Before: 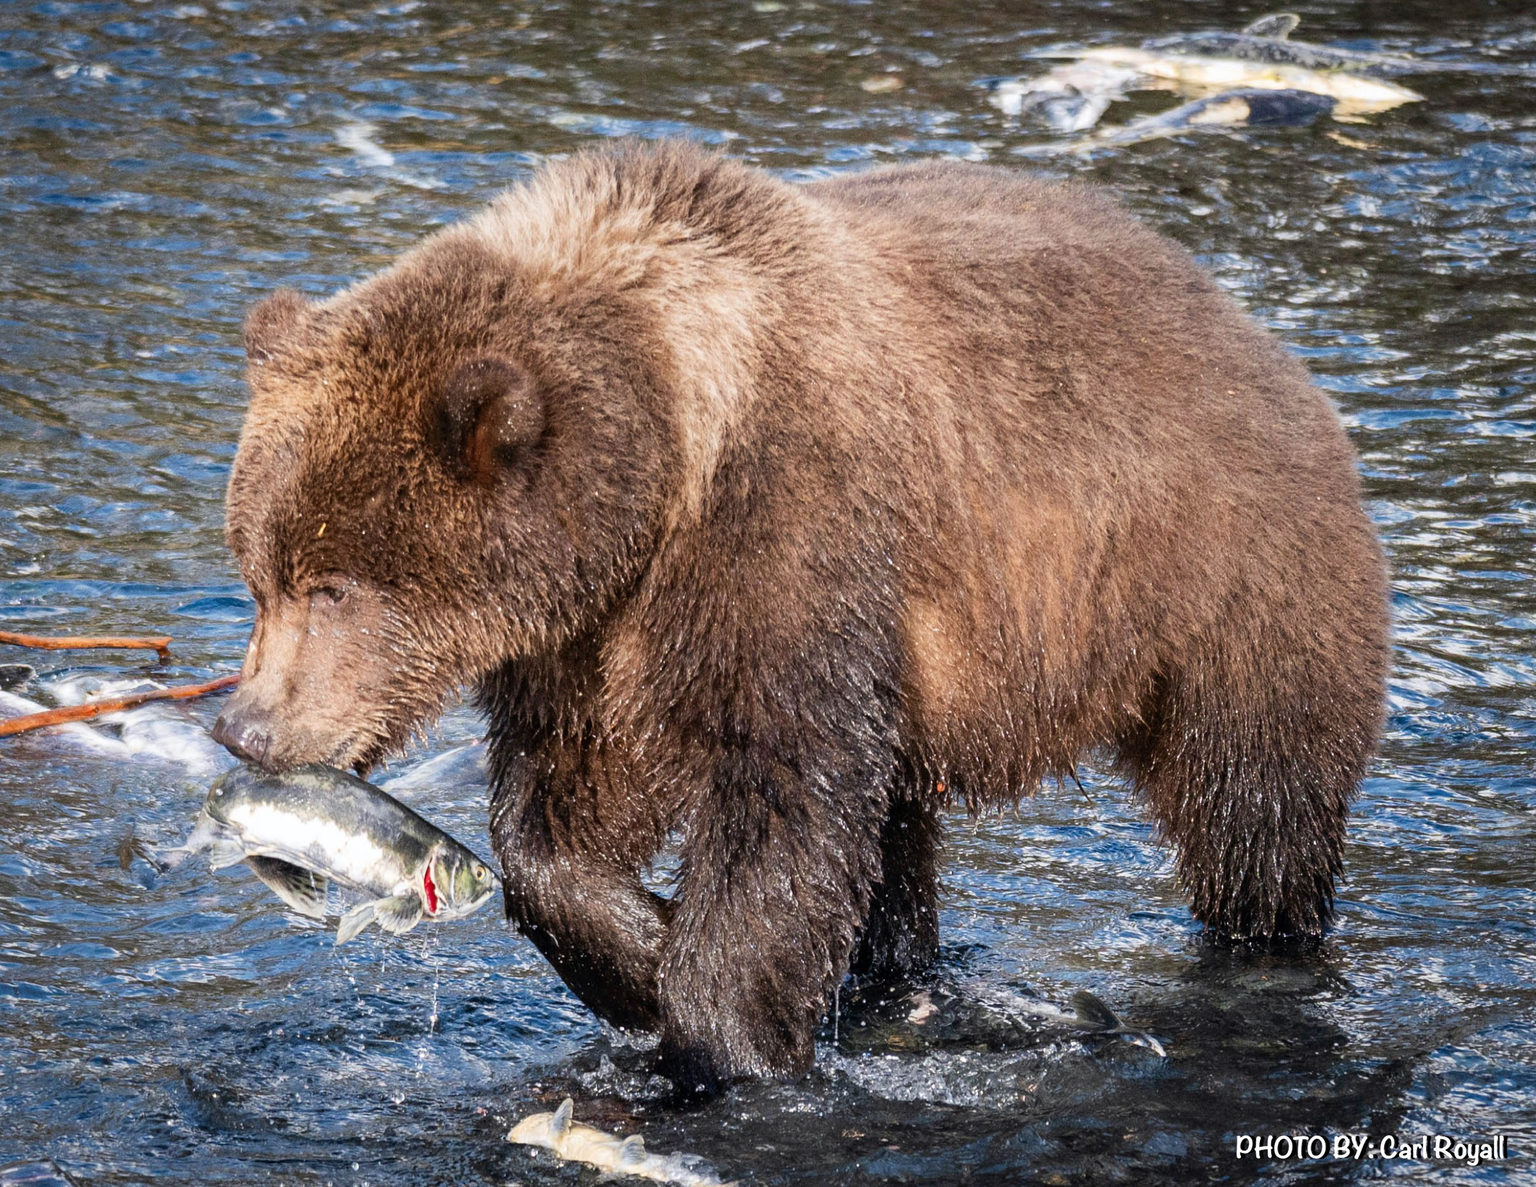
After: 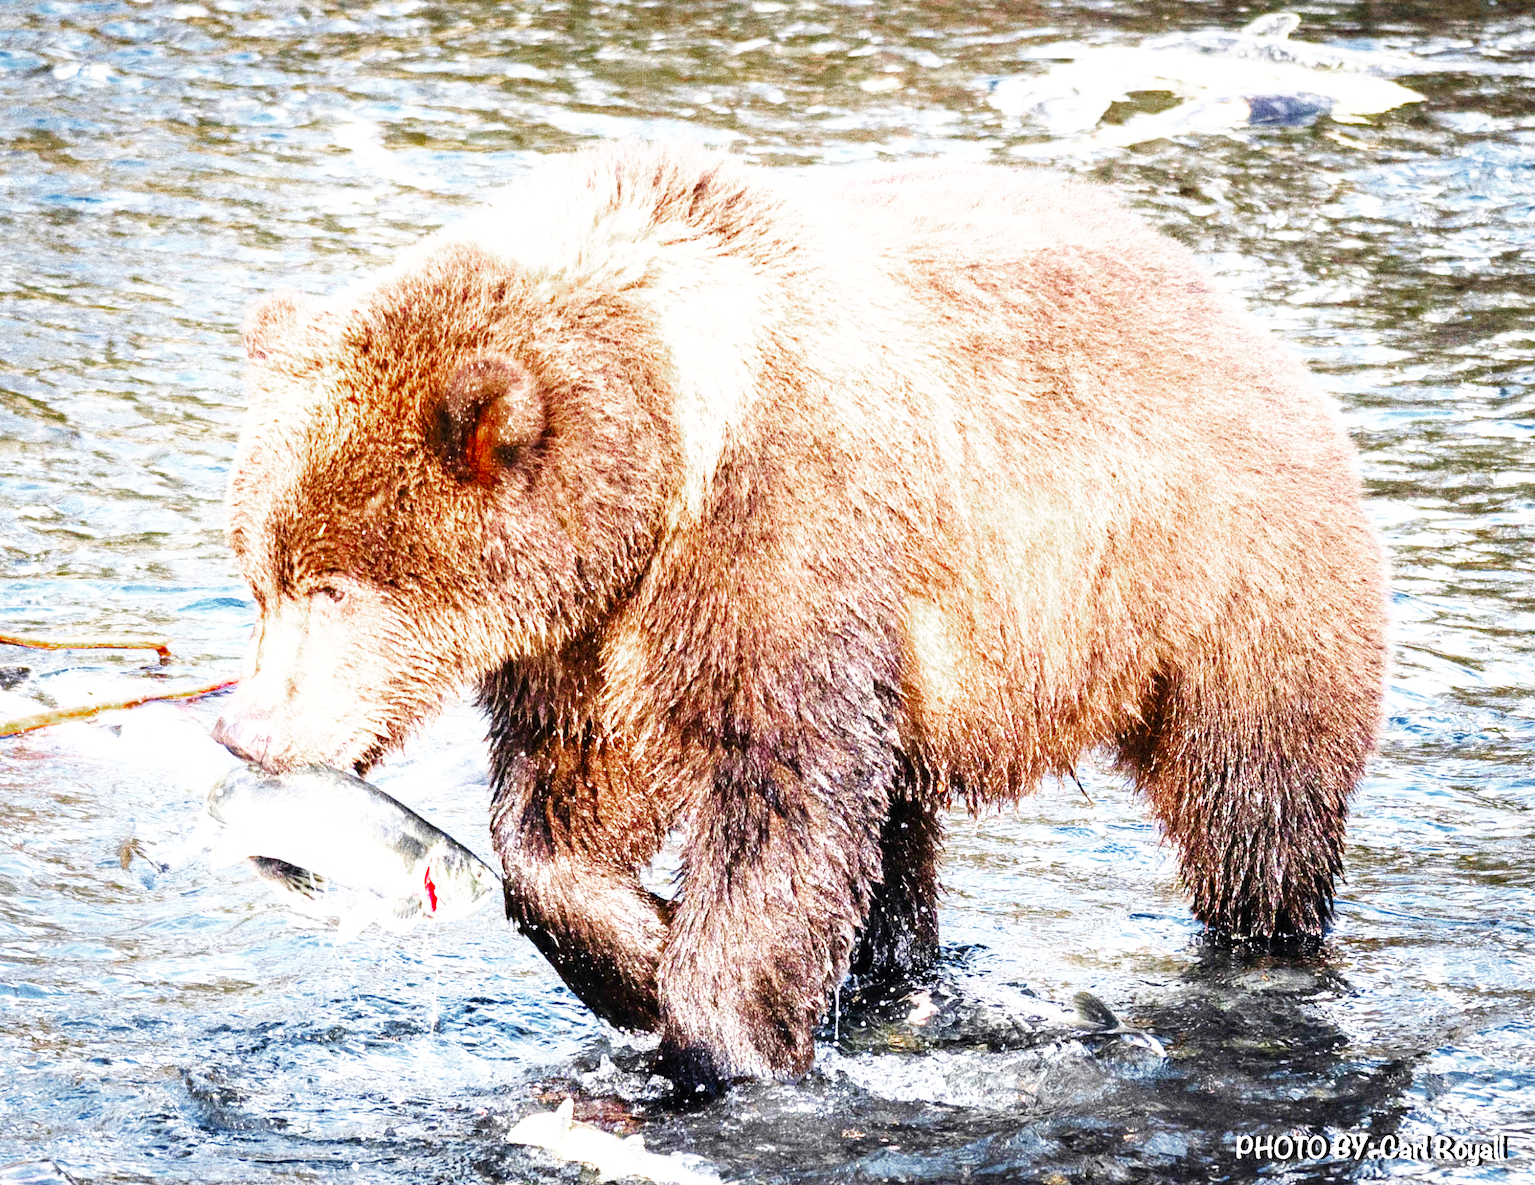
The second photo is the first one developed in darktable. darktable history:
base curve: curves: ch0 [(0, 0) (0.007, 0.004) (0.027, 0.03) (0.046, 0.07) (0.207, 0.54) (0.442, 0.872) (0.673, 0.972) (1, 1)], preserve colors none
color zones: curves: ch0 [(0, 0.48) (0.209, 0.398) (0.305, 0.332) (0.429, 0.493) (0.571, 0.5) (0.714, 0.5) (0.857, 0.5) (1, 0.48)]; ch1 [(0, 0.633) (0.143, 0.586) (0.286, 0.489) (0.429, 0.448) (0.571, 0.31) (0.714, 0.335) (0.857, 0.492) (1, 0.633)]; ch2 [(0, 0.448) (0.143, 0.498) (0.286, 0.5) (0.429, 0.5) (0.571, 0.5) (0.714, 0.5) (0.857, 0.5) (1, 0.448)]
exposure: black level correction 0, exposure 1.199 EV, compensate highlight preservation false
crop: bottom 0.069%
